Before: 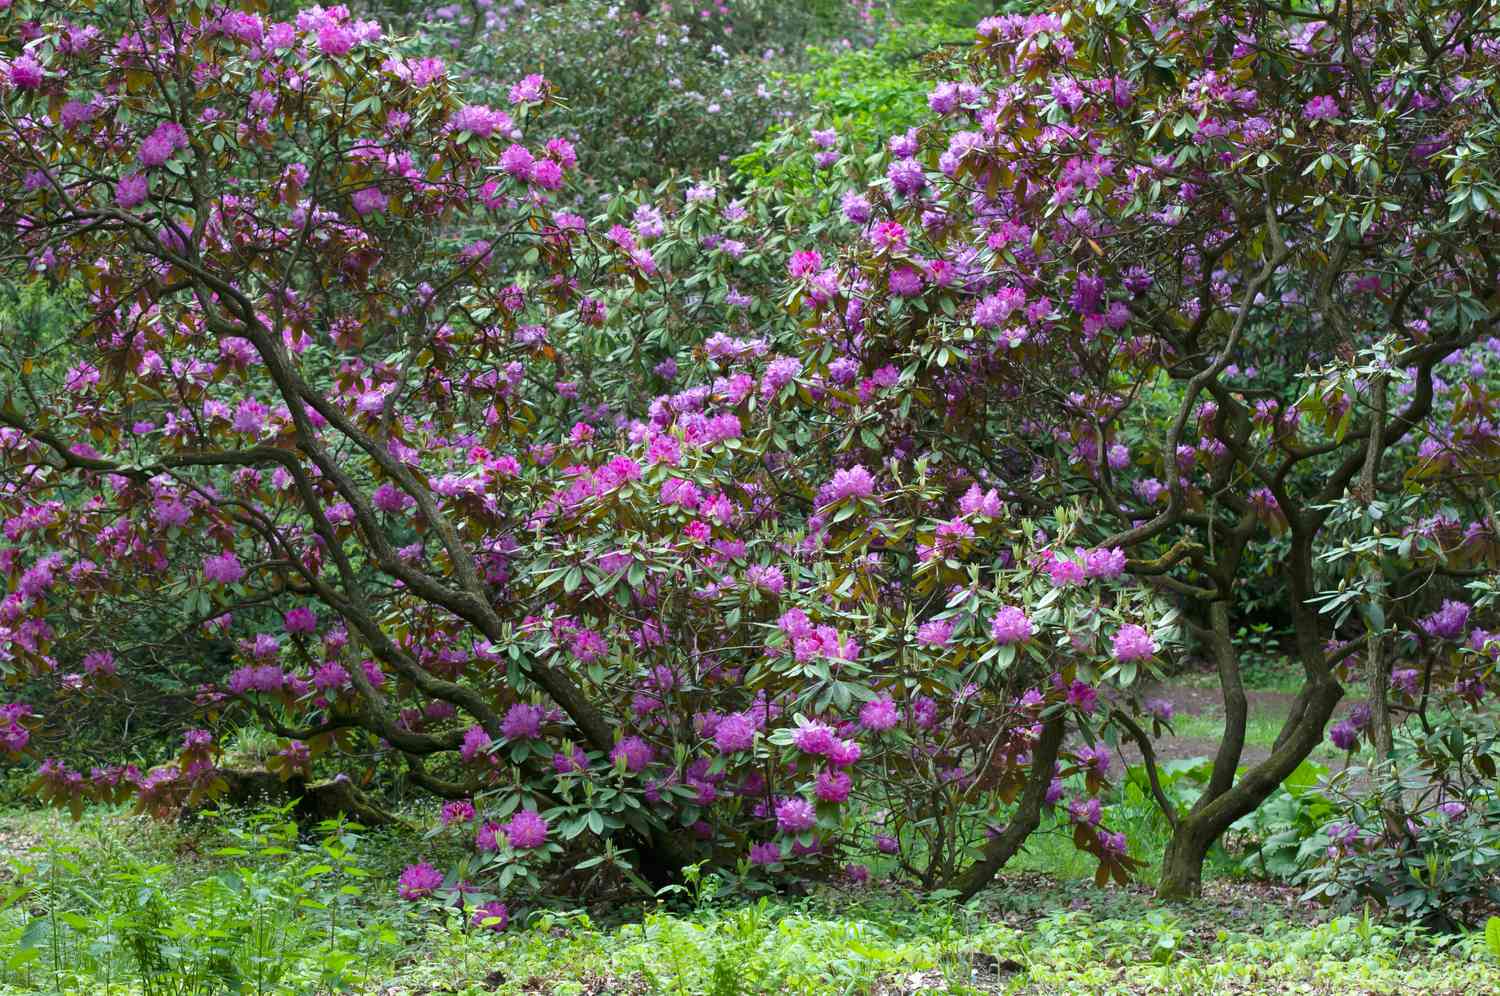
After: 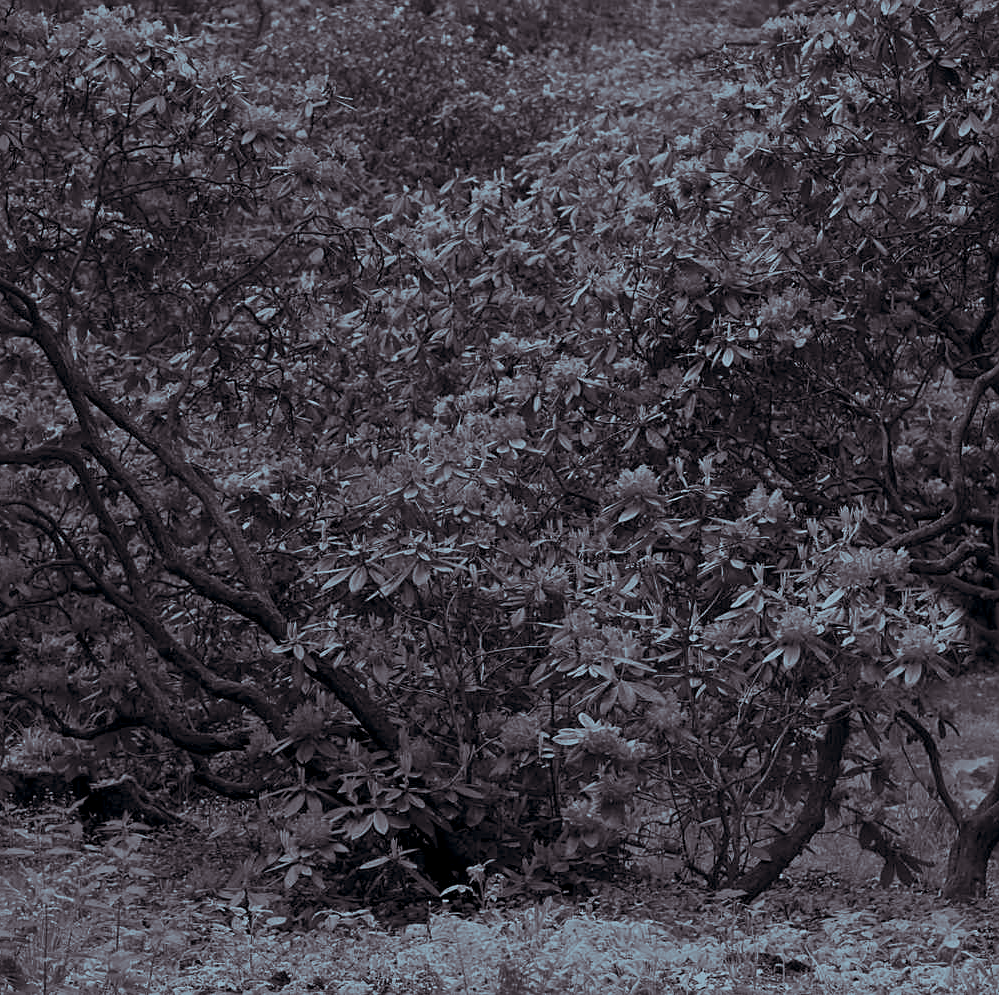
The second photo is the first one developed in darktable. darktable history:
color correction: saturation 1.32
crop and rotate: left 14.436%, right 18.898%
sharpen: on, module defaults
split-toning: shadows › saturation 0.24, highlights › hue 54°, highlights › saturation 0.24
colorize: hue 194.4°, saturation 29%, source mix 61.75%, lightness 3.98%, version 1
exposure: black level correction 0, exposure 0.7 EV, compensate exposure bias true, compensate highlight preservation false
